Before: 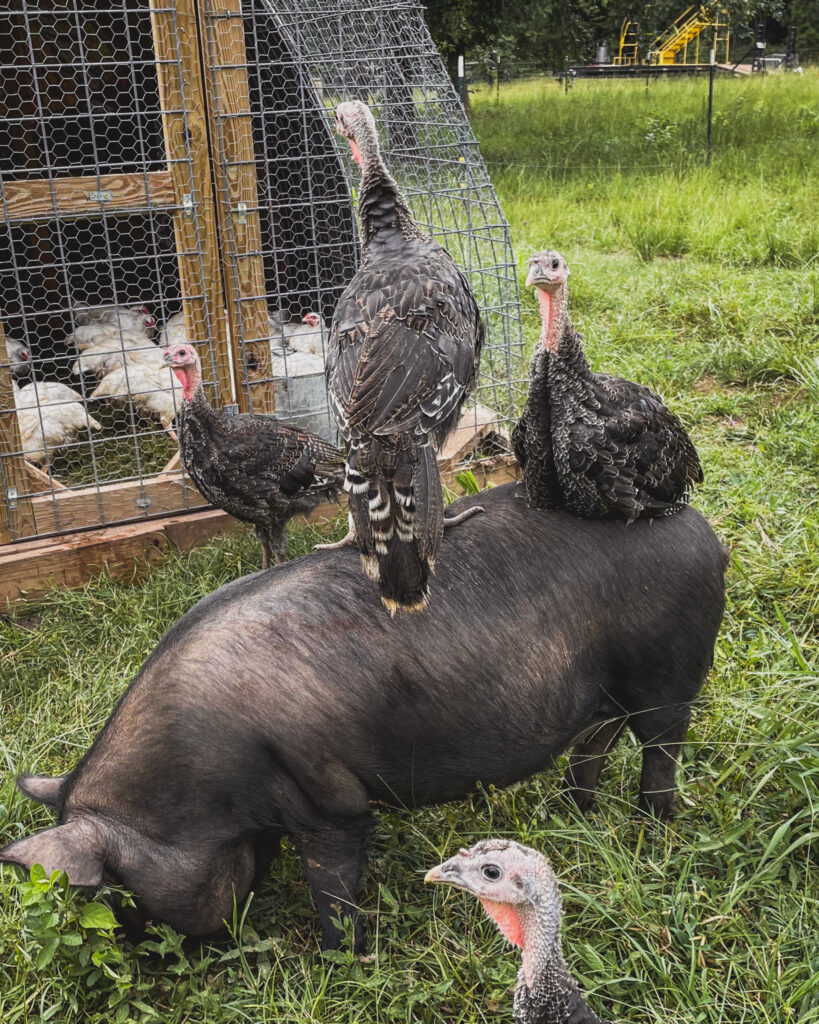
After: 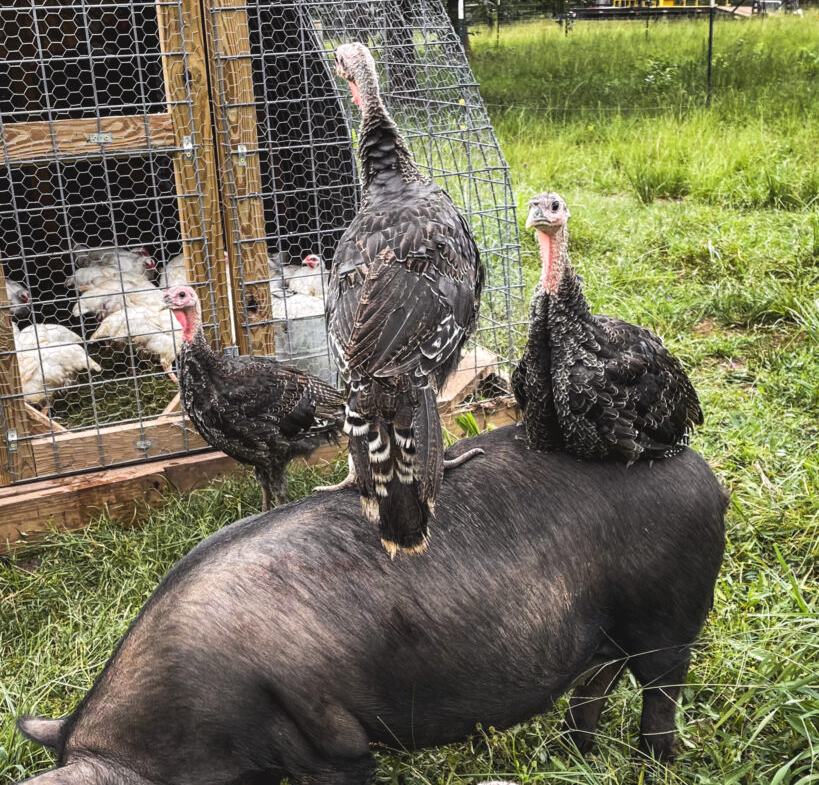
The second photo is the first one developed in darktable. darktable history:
crop: top 5.667%, bottom 17.637%
tone equalizer: -8 EV -0.417 EV, -7 EV -0.389 EV, -6 EV -0.333 EV, -5 EV -0.222 EV, -3 EV 0.222 EV, -2 EV 0.333 EV, -1 EV 0.389 EV, +0 EV 0.417 EV, edges refinement/feathering 500, mask exposure compensation -1.57 EV, preserve details no
shadows and highlights: soften with gaussian
